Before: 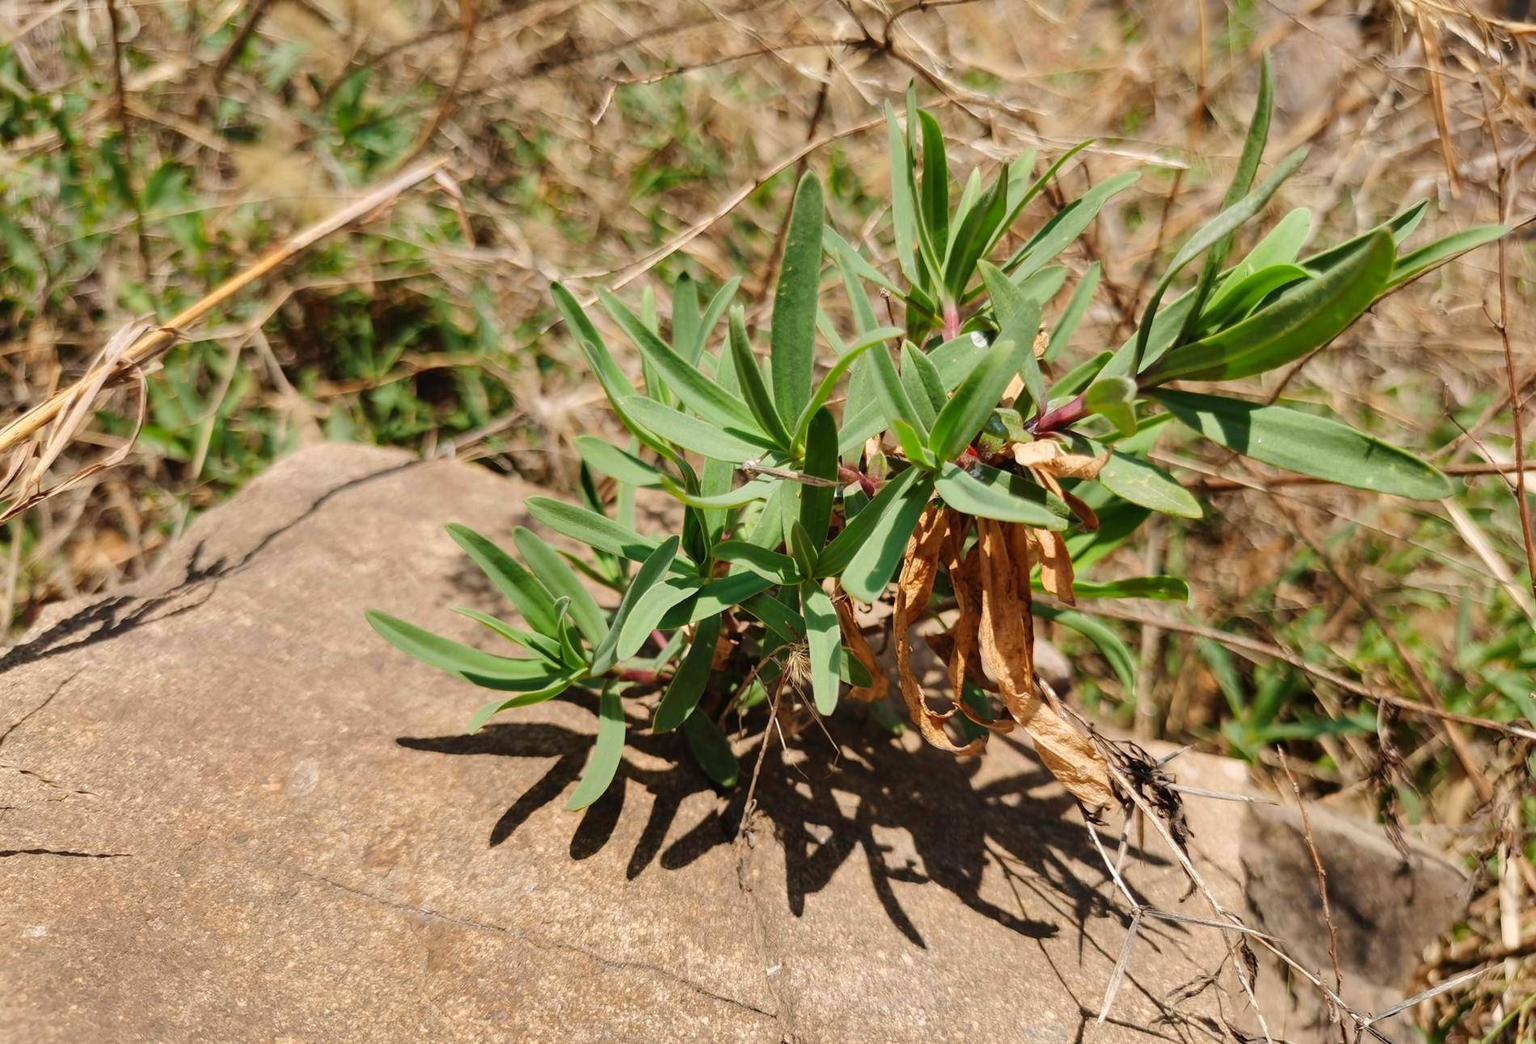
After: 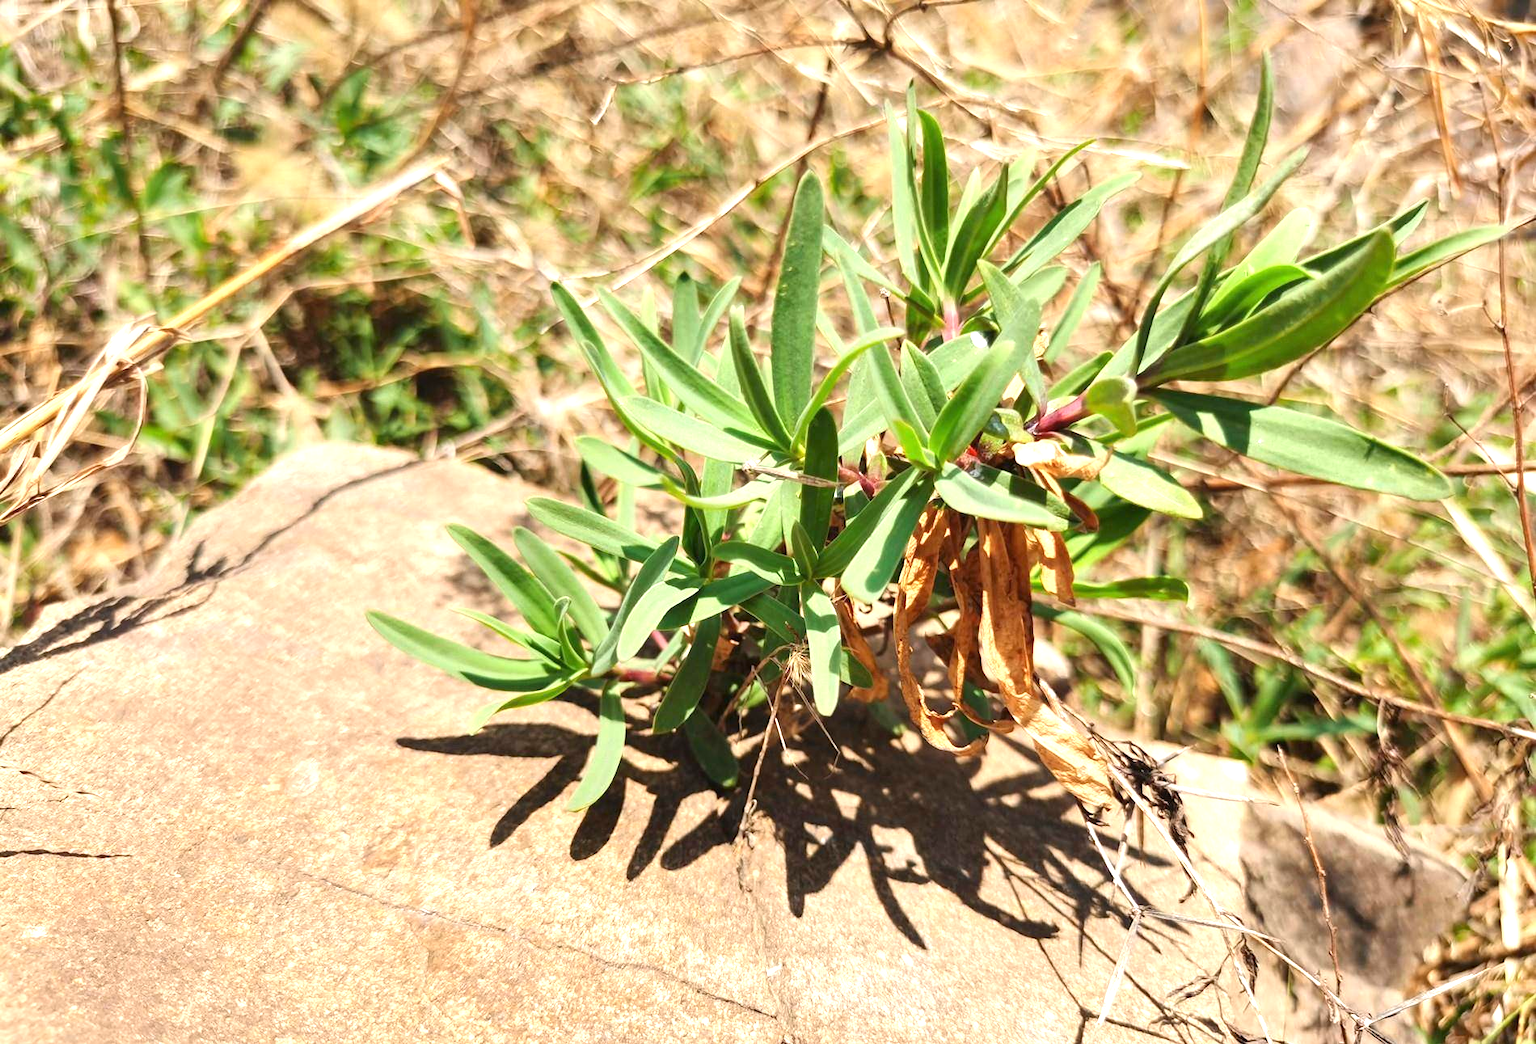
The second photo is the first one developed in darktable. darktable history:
white balance: red 1, blue 1
exposure: black level correction 0, exposure 1 EV, compensate exposure bias true, compensate highlight preservation false
